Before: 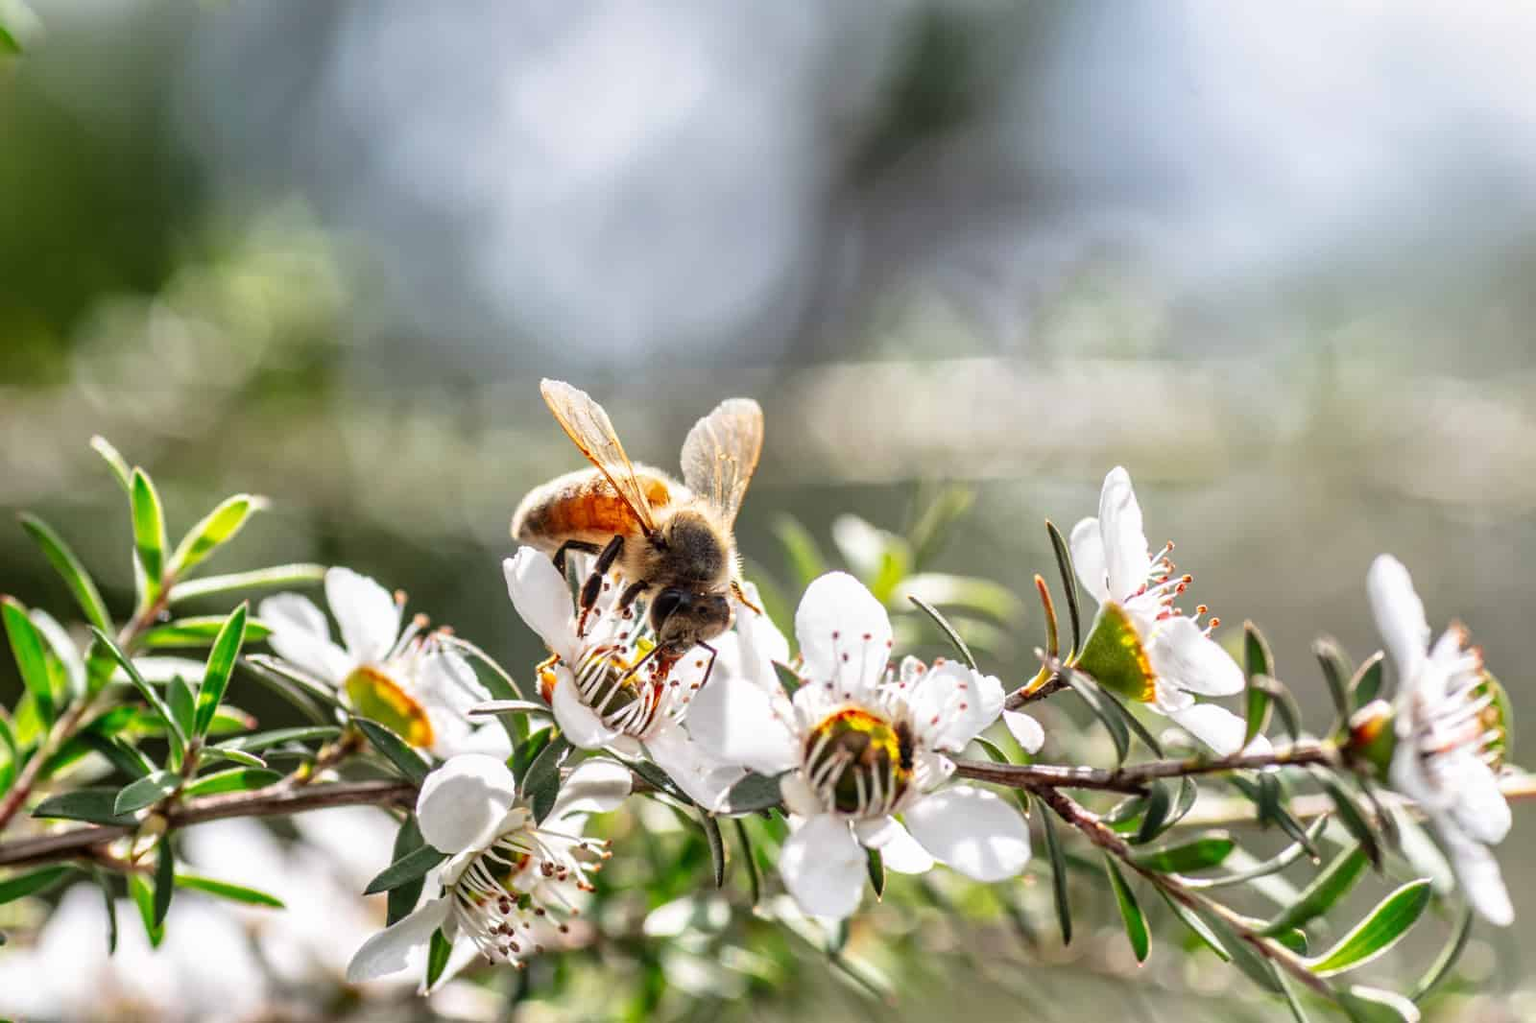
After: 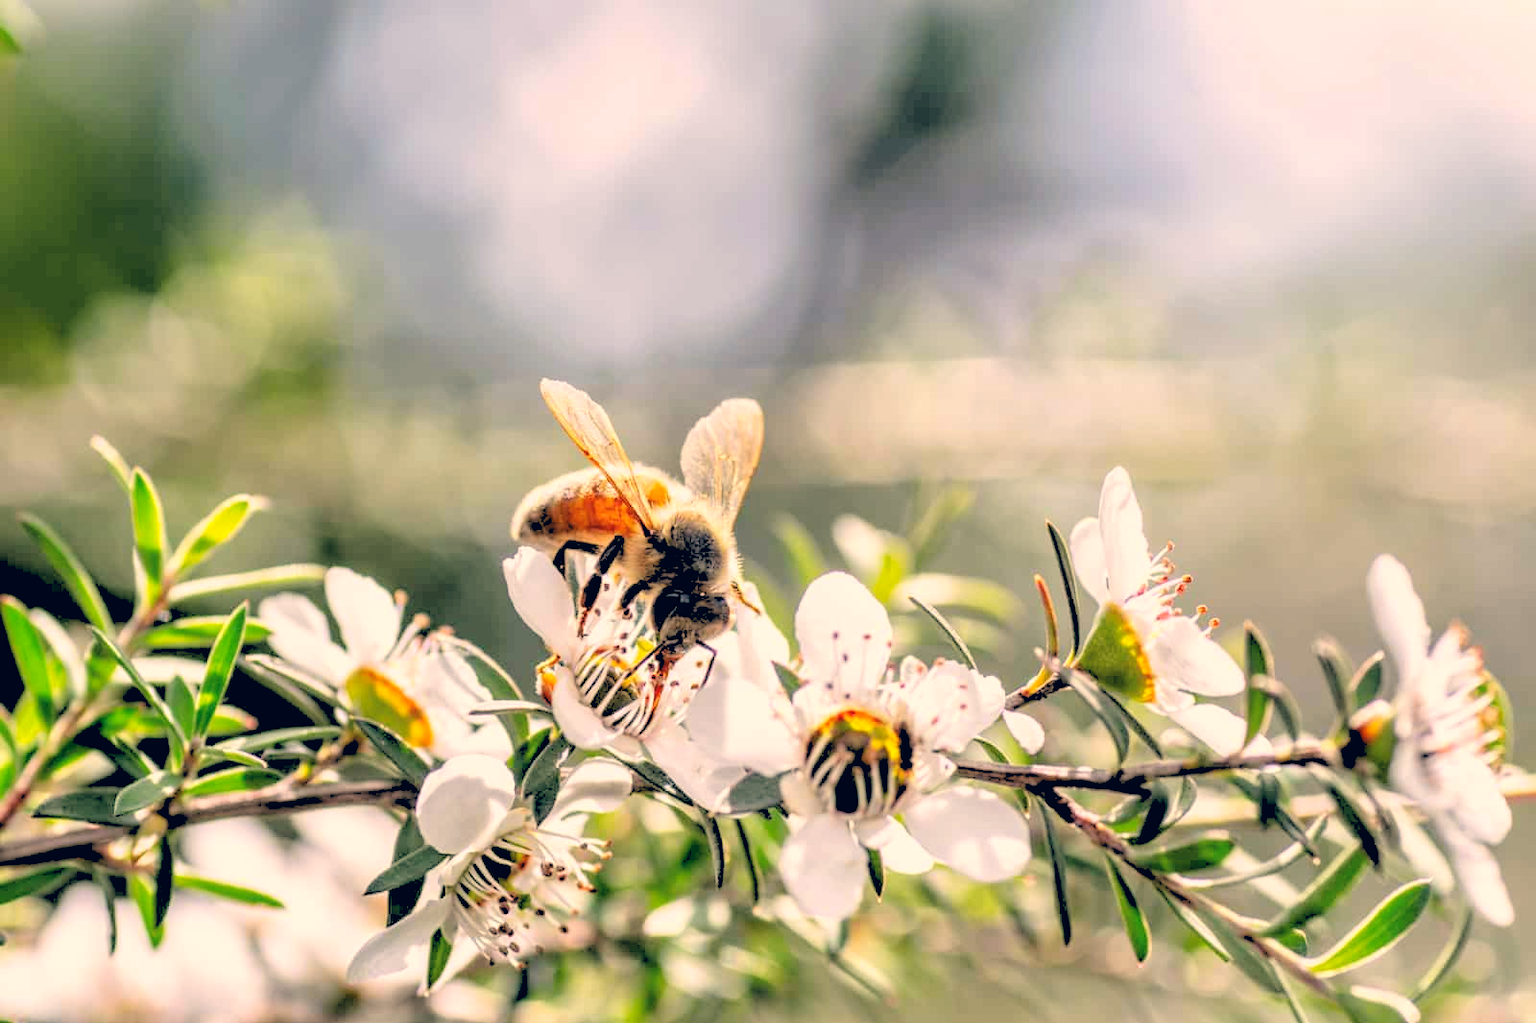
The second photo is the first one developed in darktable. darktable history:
rgb levels: levels [[0.027, 0.429, 0.996], [0, 0.5, 1], [0, 0.5, 1]]
color correction: highlights a* 10.32, highlights b* 14.66, shadows a* -9.59, shadows b* -15.02
contrast brightness saturation: saturation -0.05
